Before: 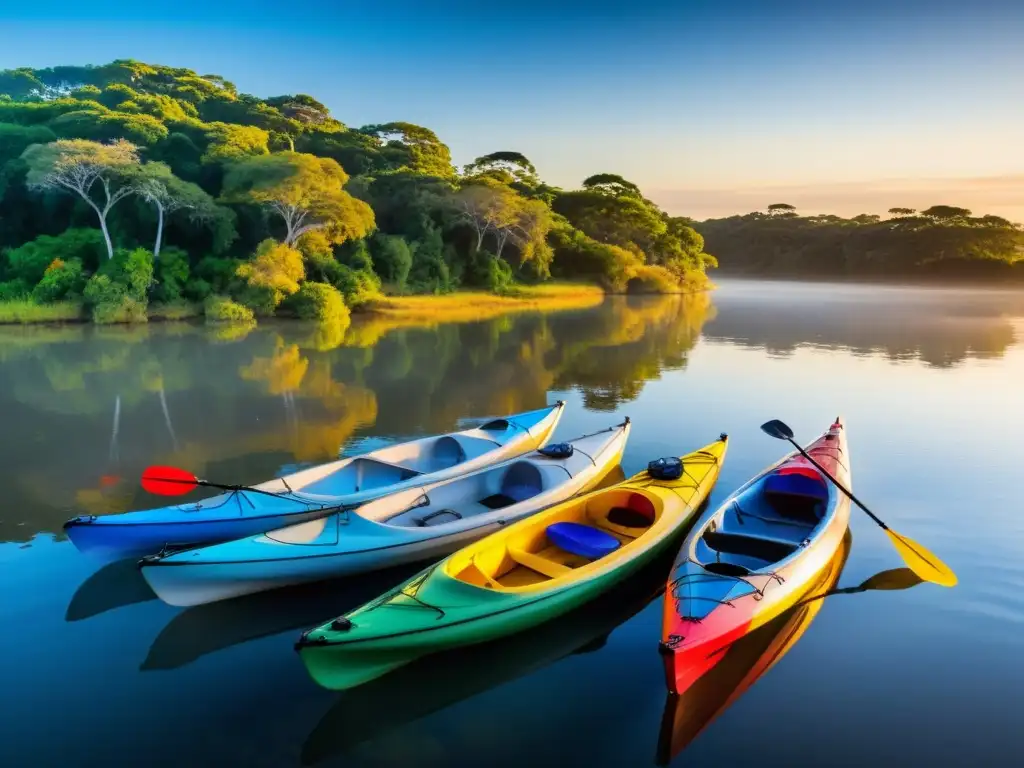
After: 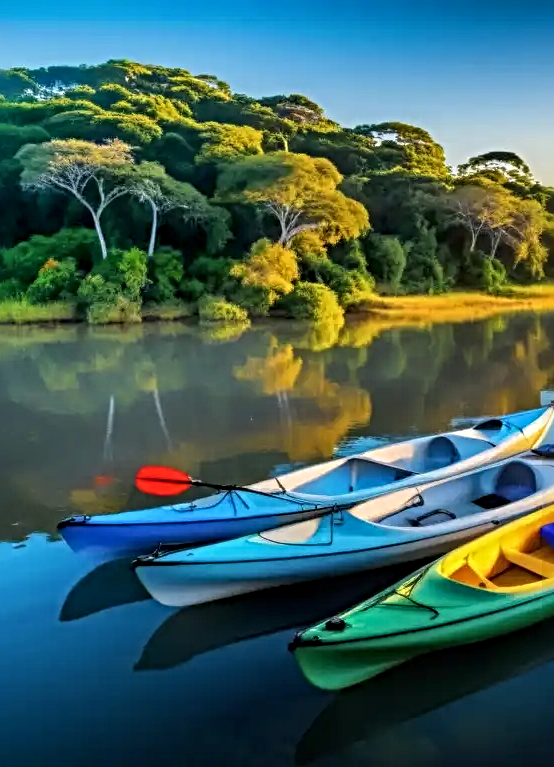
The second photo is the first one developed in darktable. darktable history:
sharpen: radius 4.911
local contrast: on, module defaults
crop: left 0.675%, right 45.192%, bottom 0.079%
